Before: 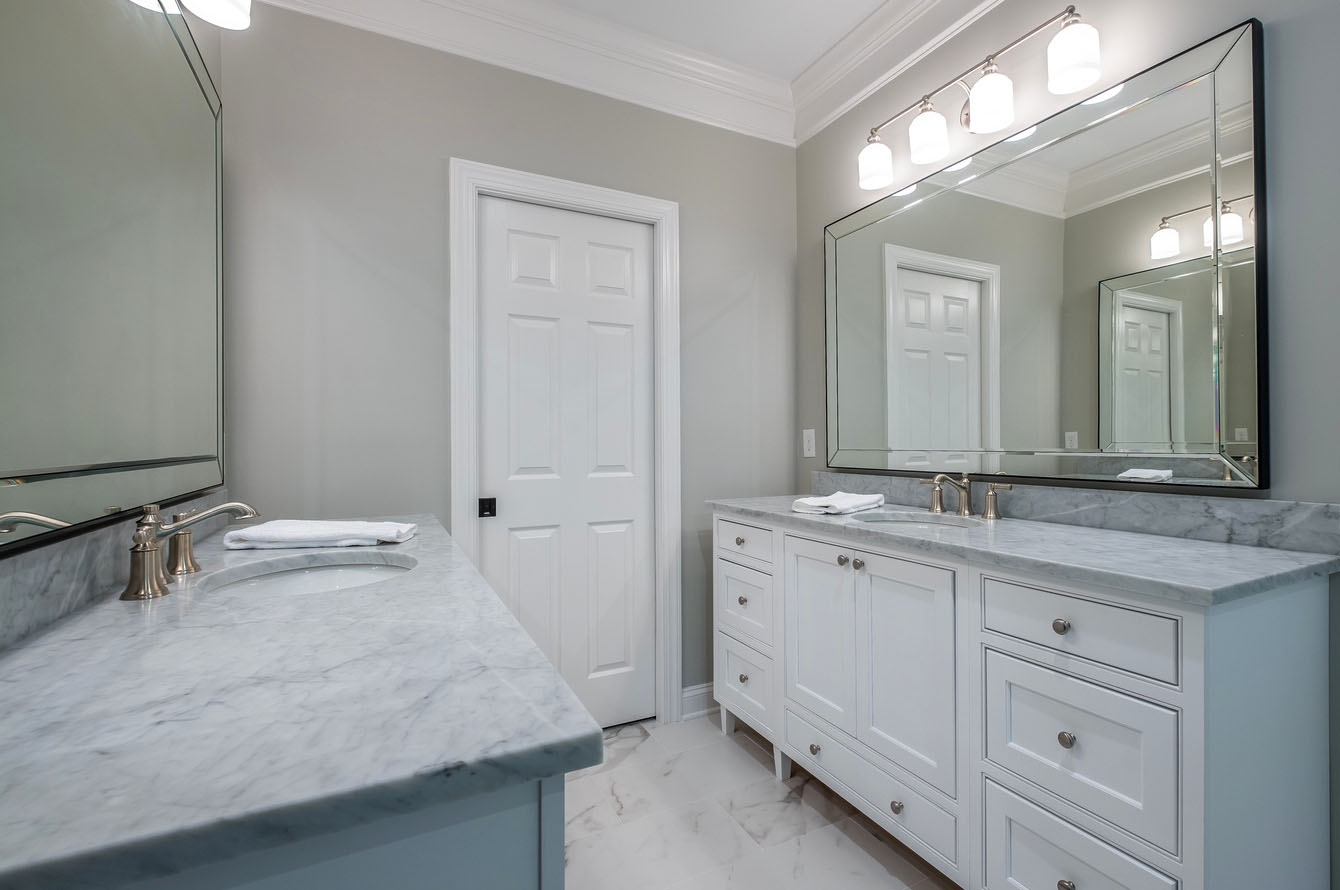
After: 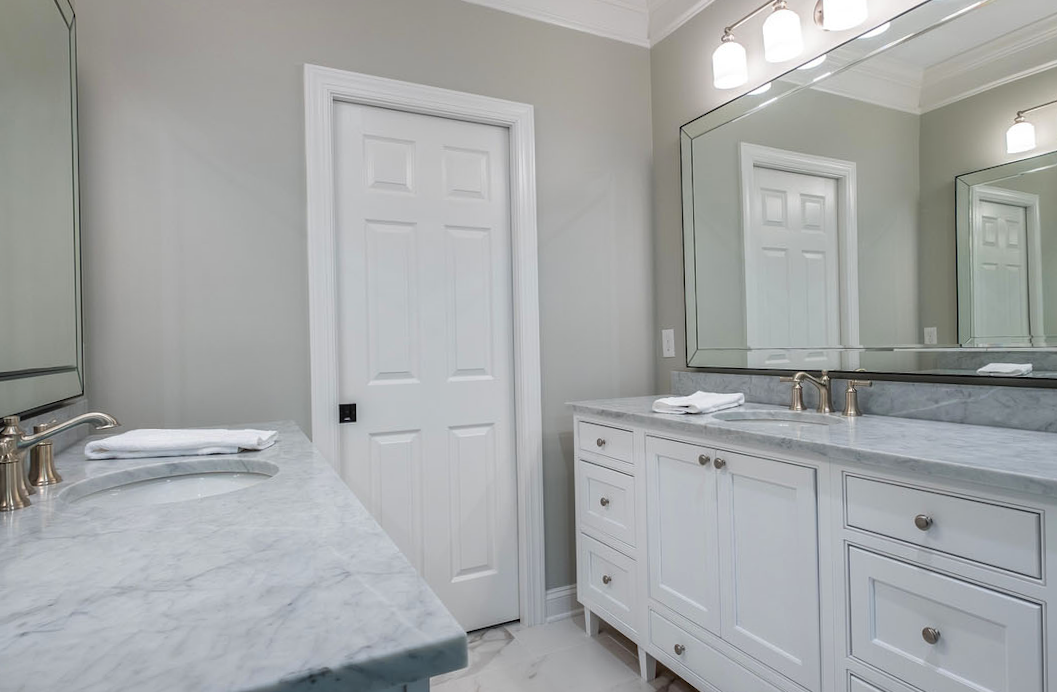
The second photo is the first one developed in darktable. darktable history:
crop and rotate: left 10.071%, top 10.071%, right 10.02%, bottom 10.02%
rotate and perspective: rotation -1°, crop left 0.011, crop right 0.989, crop top 0.025, crop bottom 0.975
